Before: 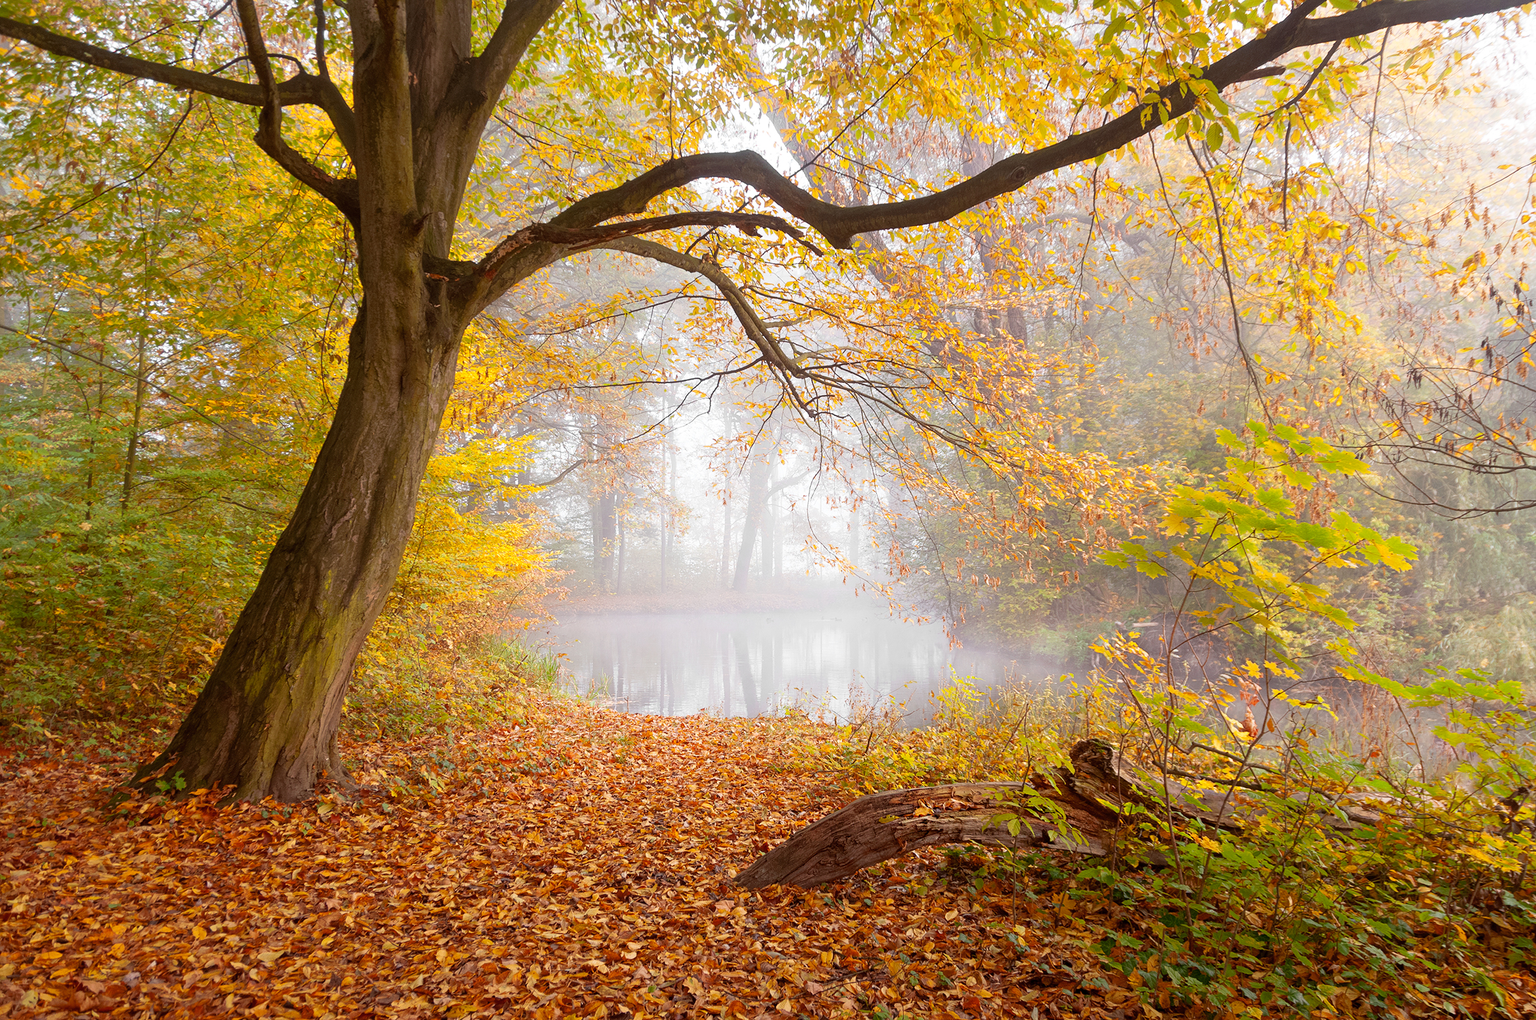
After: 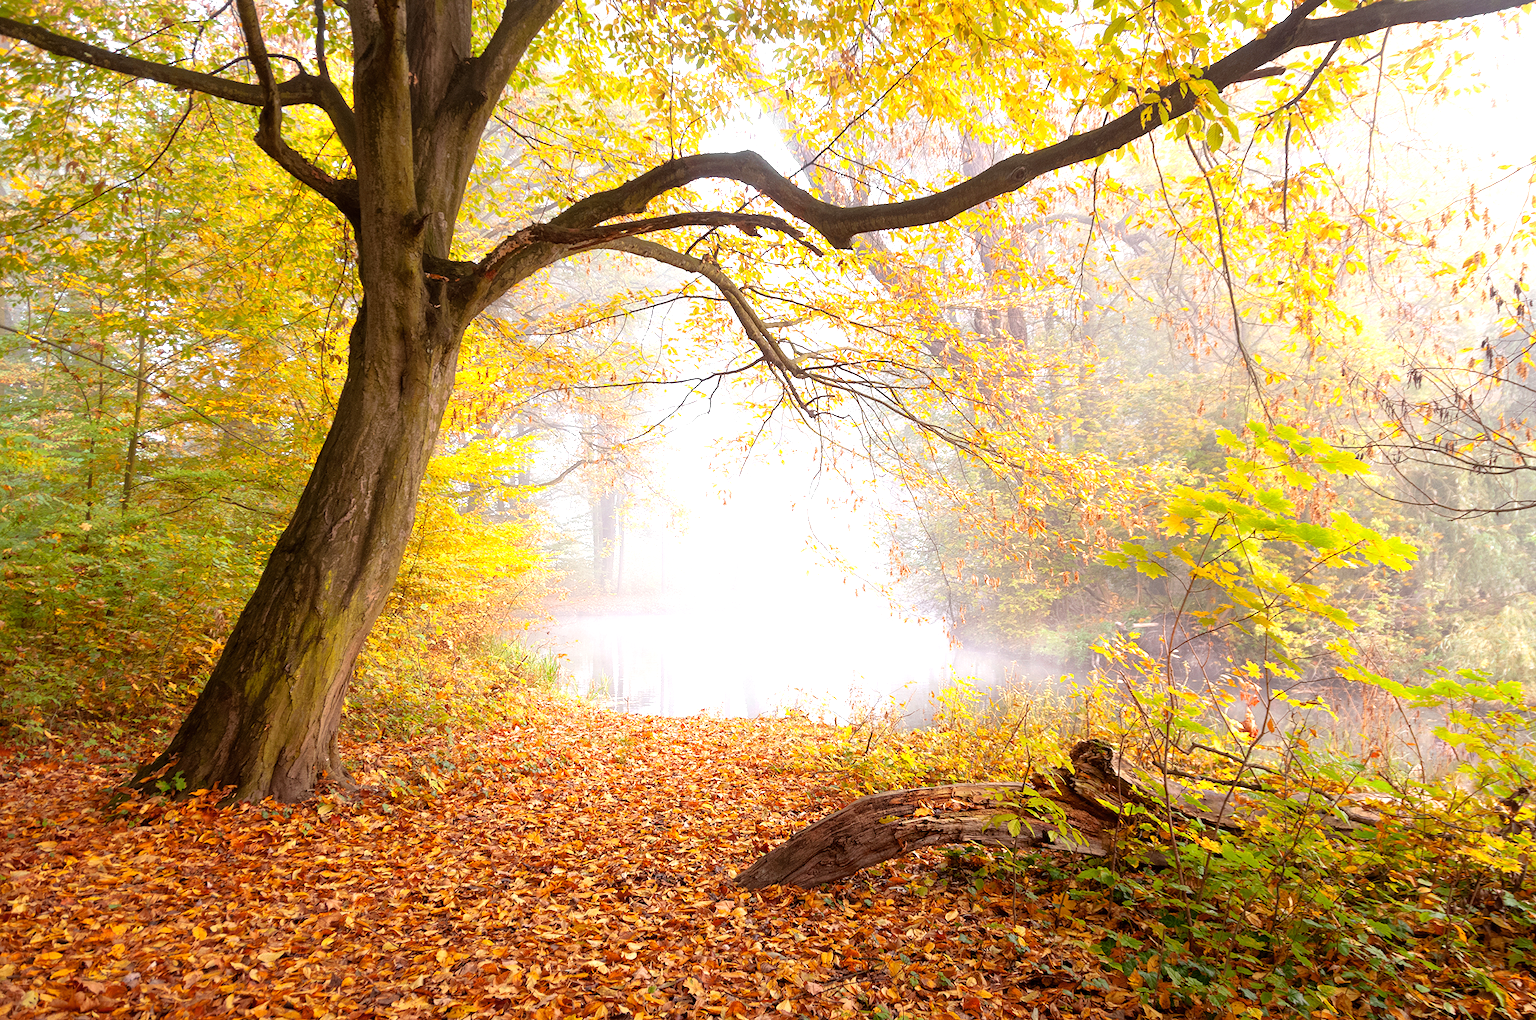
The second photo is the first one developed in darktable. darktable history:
tone equalizer: -8 EV -0.725 EV, -7 EV -0.692 EV, -6 EV -0.604 EV, -5 EV -0.399 EV, -3 EV 0.371 EV, -2 EV 0.6 EV, -1 EV 0.689 EV, +0 EV 0.745 EV
